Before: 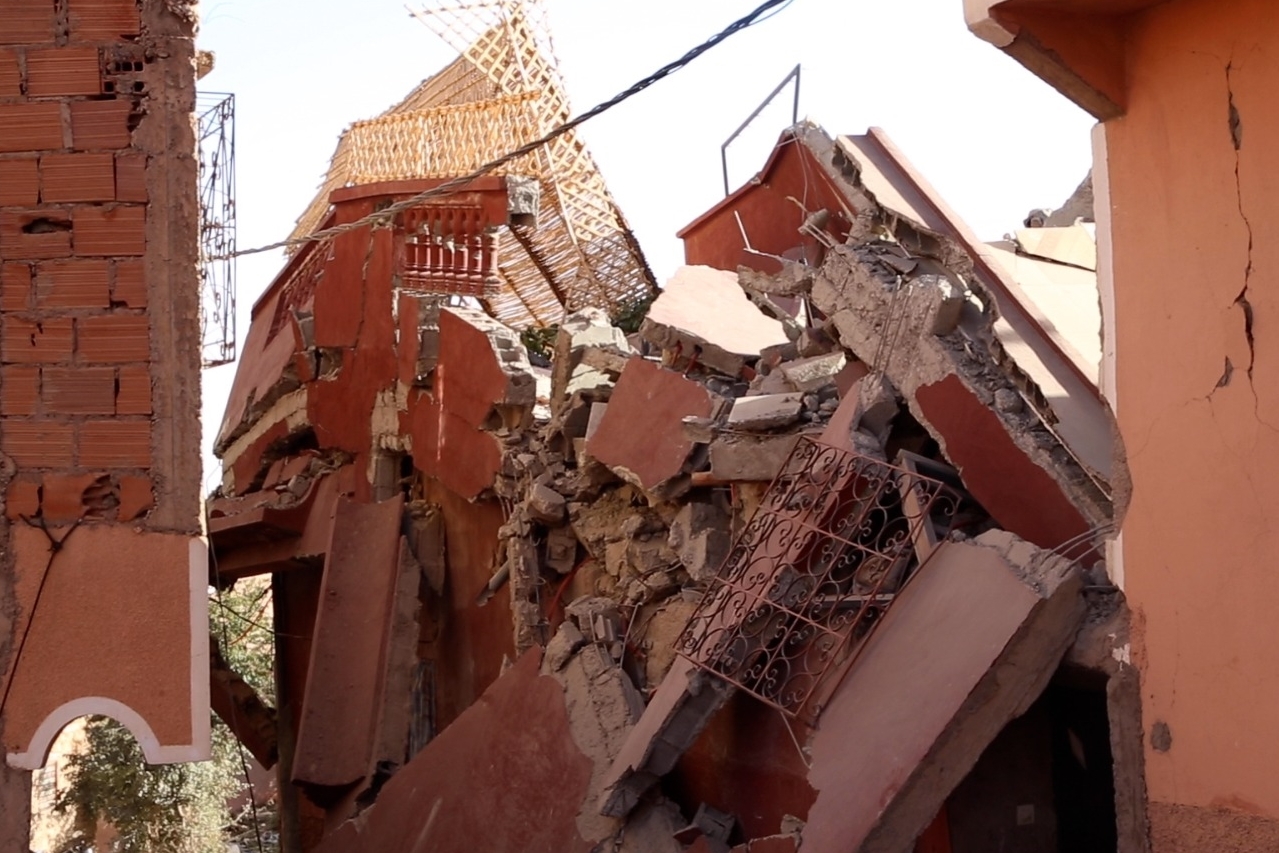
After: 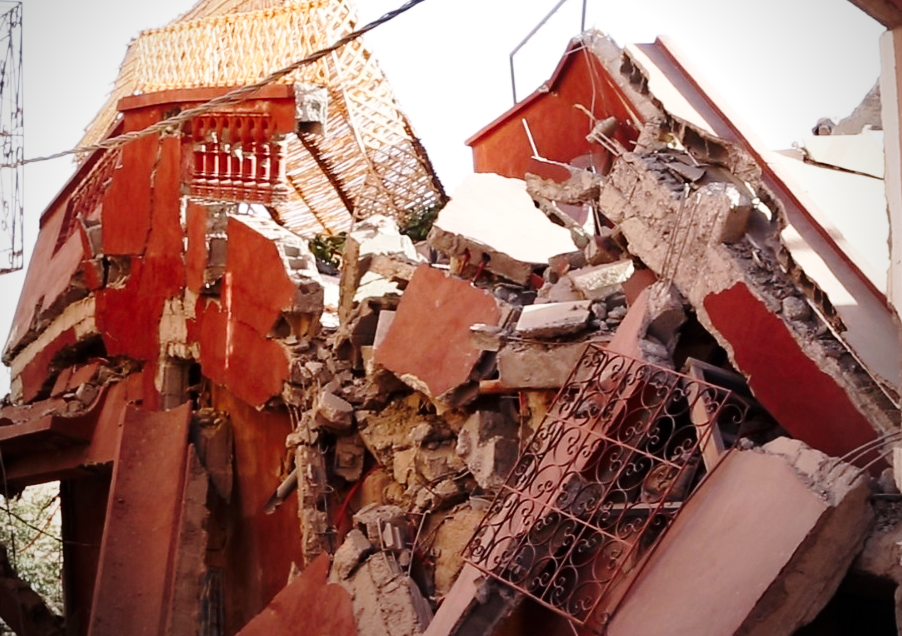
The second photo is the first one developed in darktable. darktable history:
vignetting: on, module defaults
base curve: curves: ch0 [(0, 0) (0.028, 0.03) (0.121, 0.232) (0.46, 0.748) (0.859, 0.968) (1, 1)], preserve colors none
crop and rotate: left 16.596%, top 10.803%, right 12.88%, bottom 14.523%
